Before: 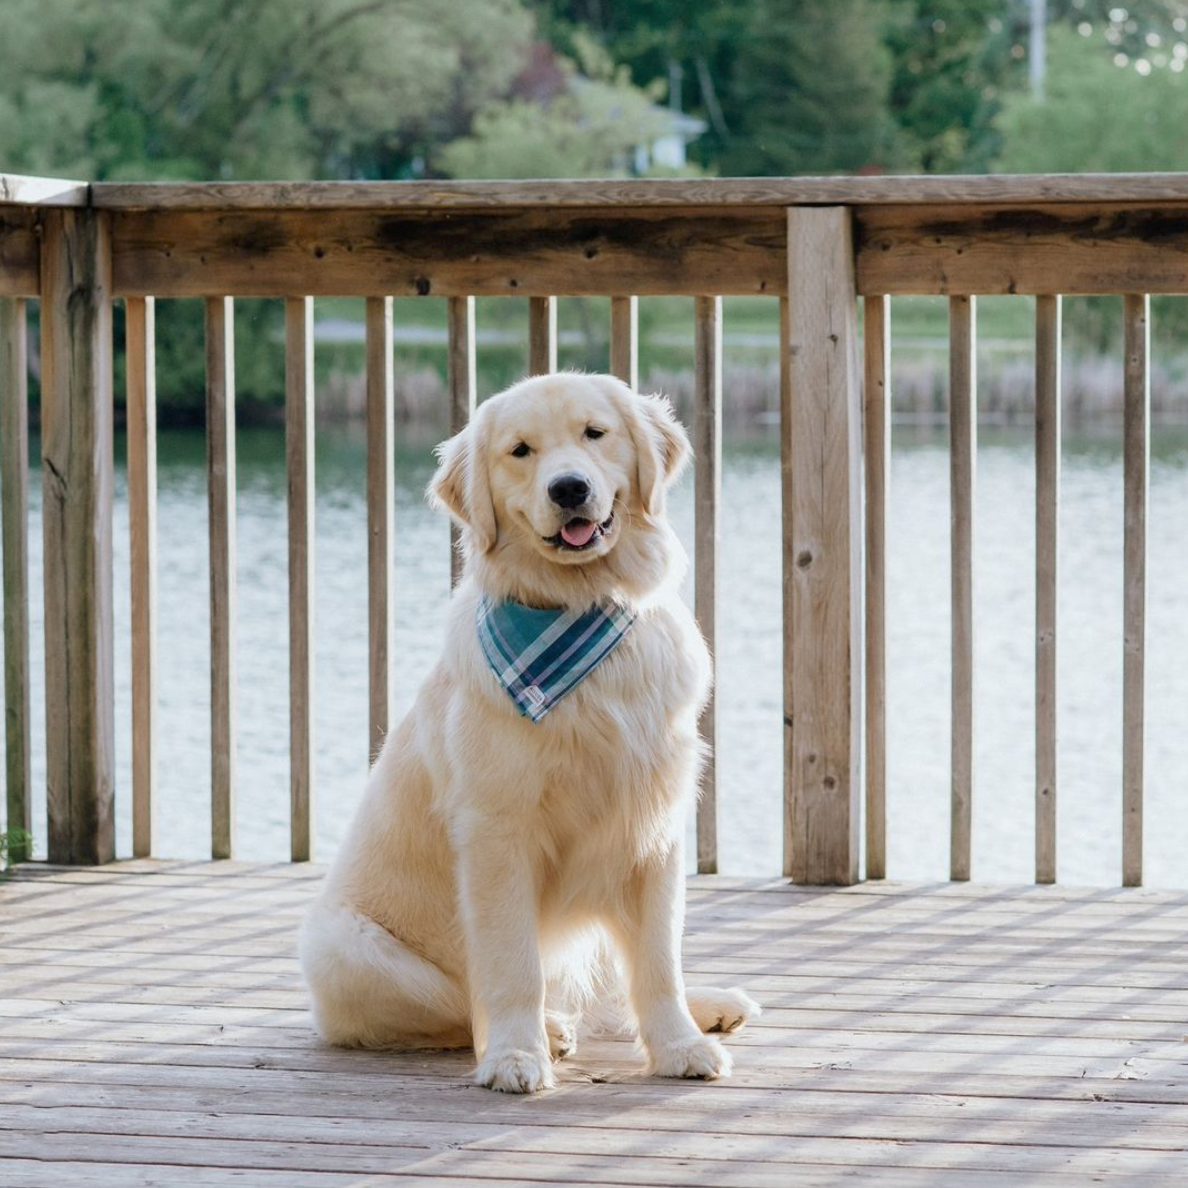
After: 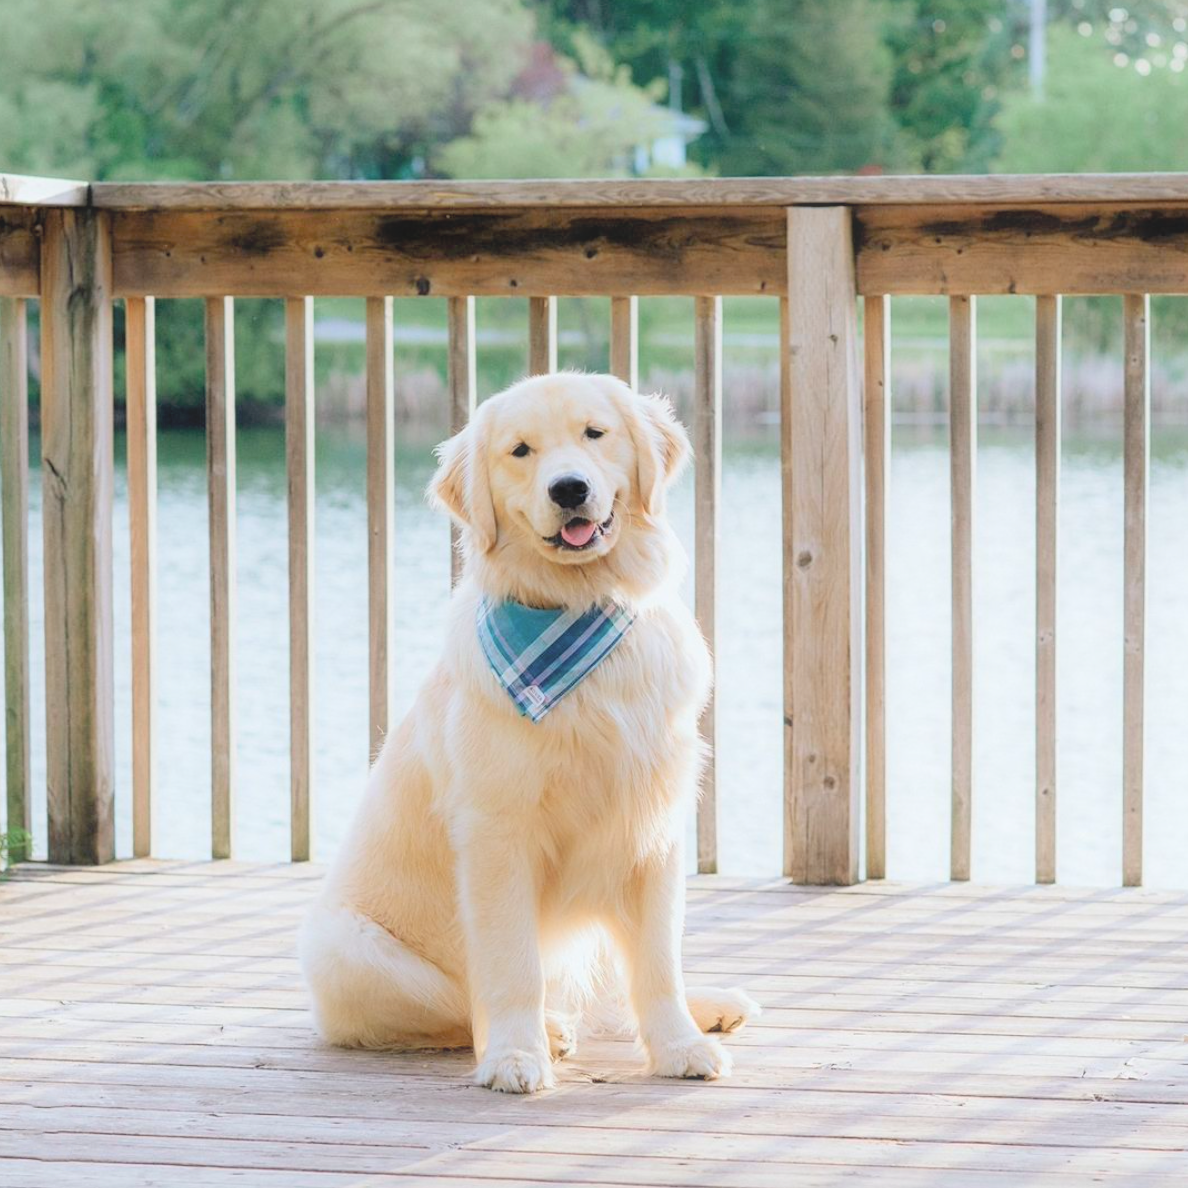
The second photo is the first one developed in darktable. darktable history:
contrast equalizer: y [[0.5, 0.496, 0.435, 0.435, 0.496, 0.5], [0.5 ×6], [0.5 ×6], [0 ×6], [0 ×6]]
contrast brightness saturation: contrast 0.101, brightness 0.305, saturation 0.136
